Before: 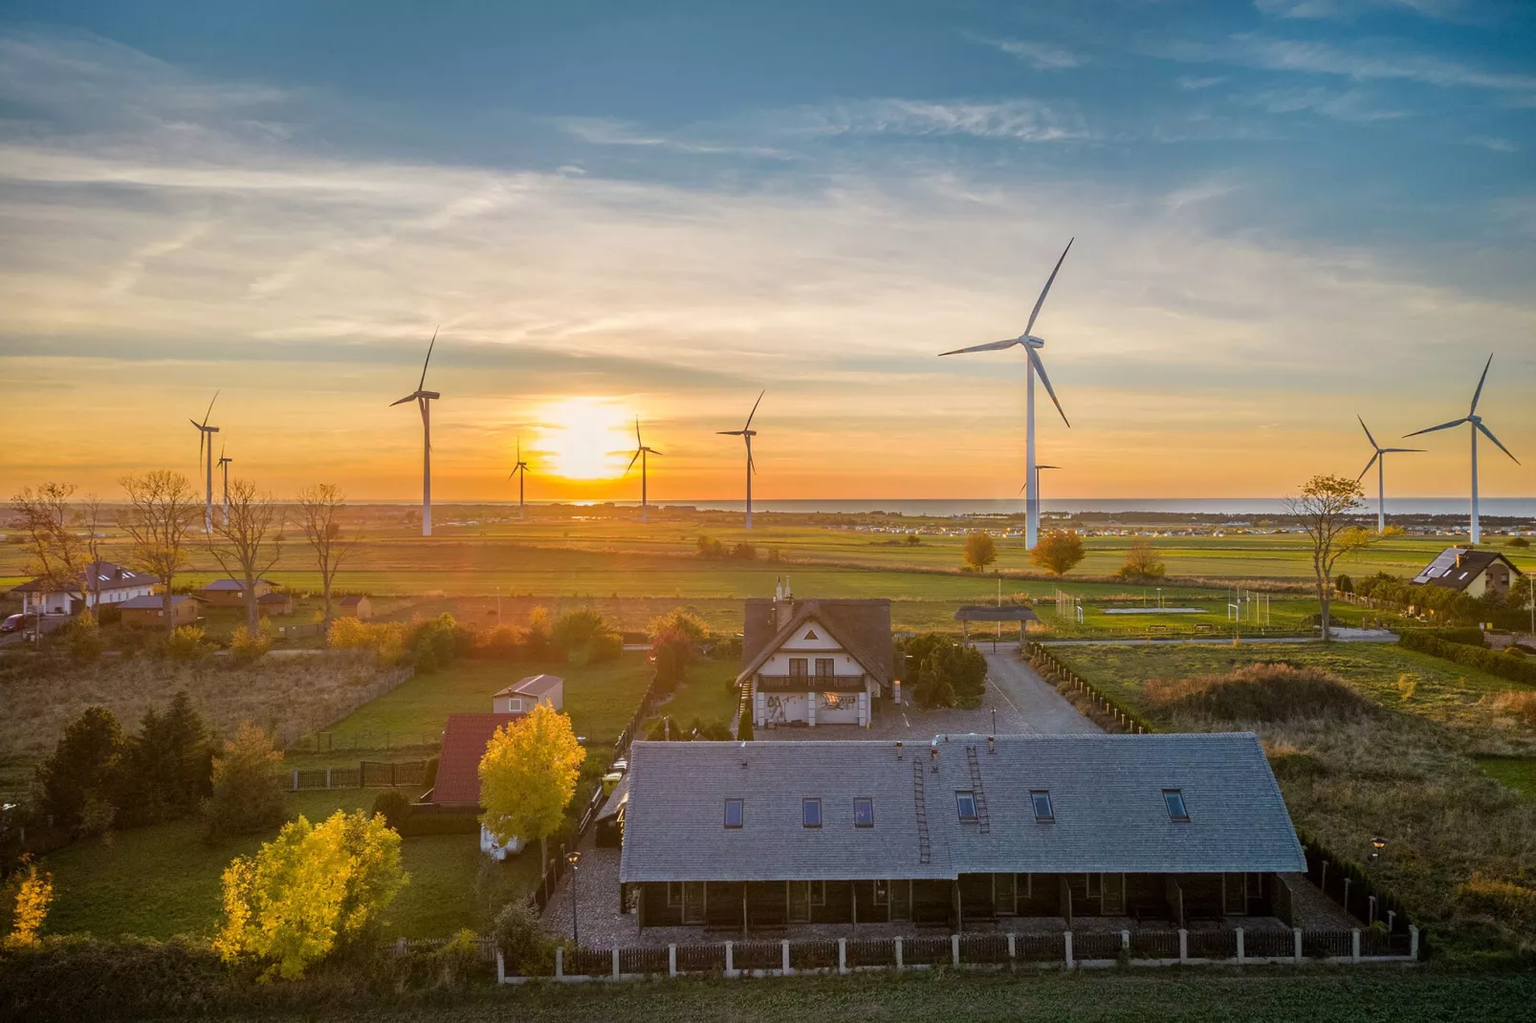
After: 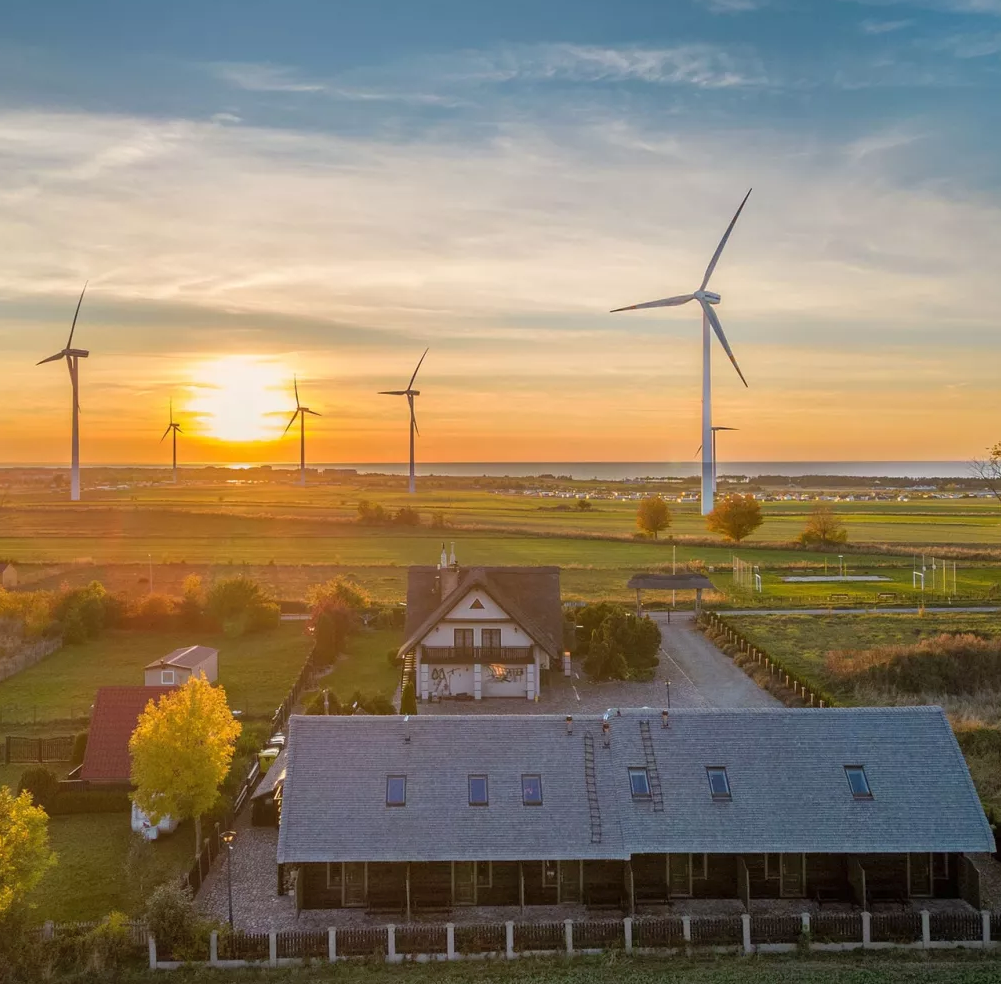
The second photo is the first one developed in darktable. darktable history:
shadows and highlights: shadows 43.06, highlights 7.65
crop and rotate: left 23.191%, top 5.632%, right 14.468%, bottom 2.361%
